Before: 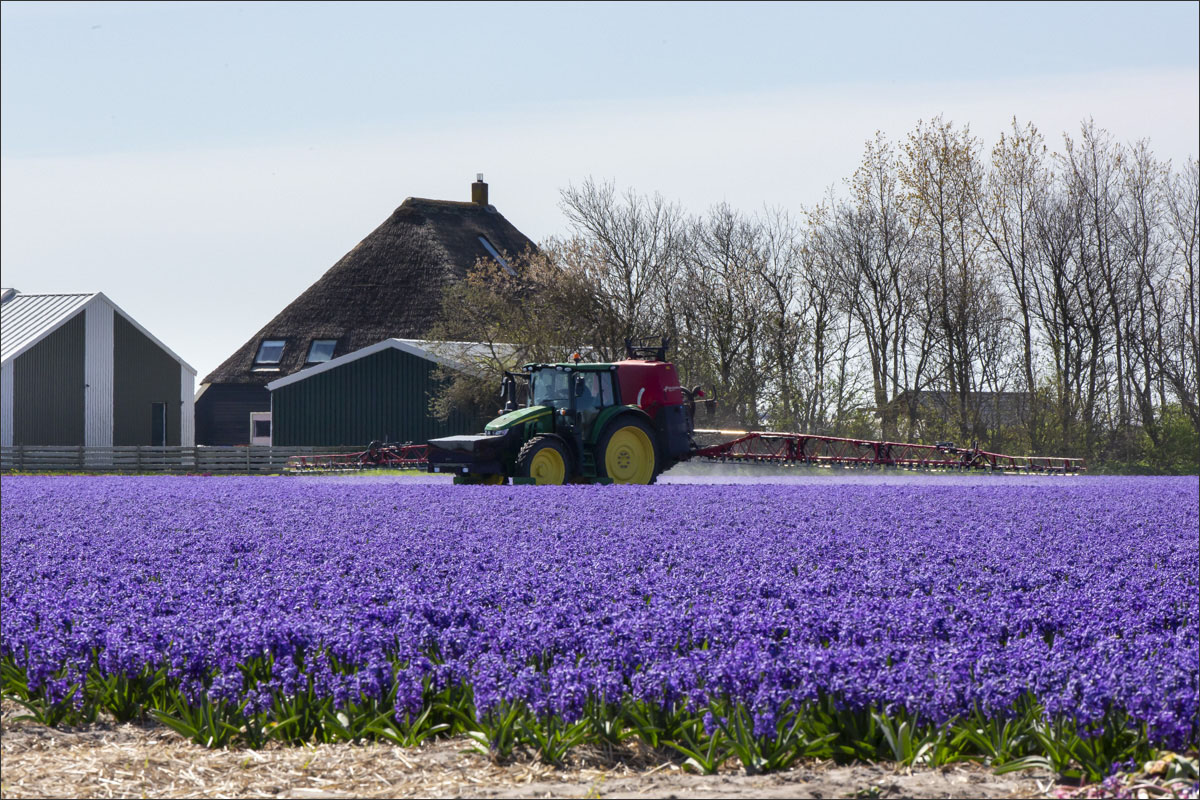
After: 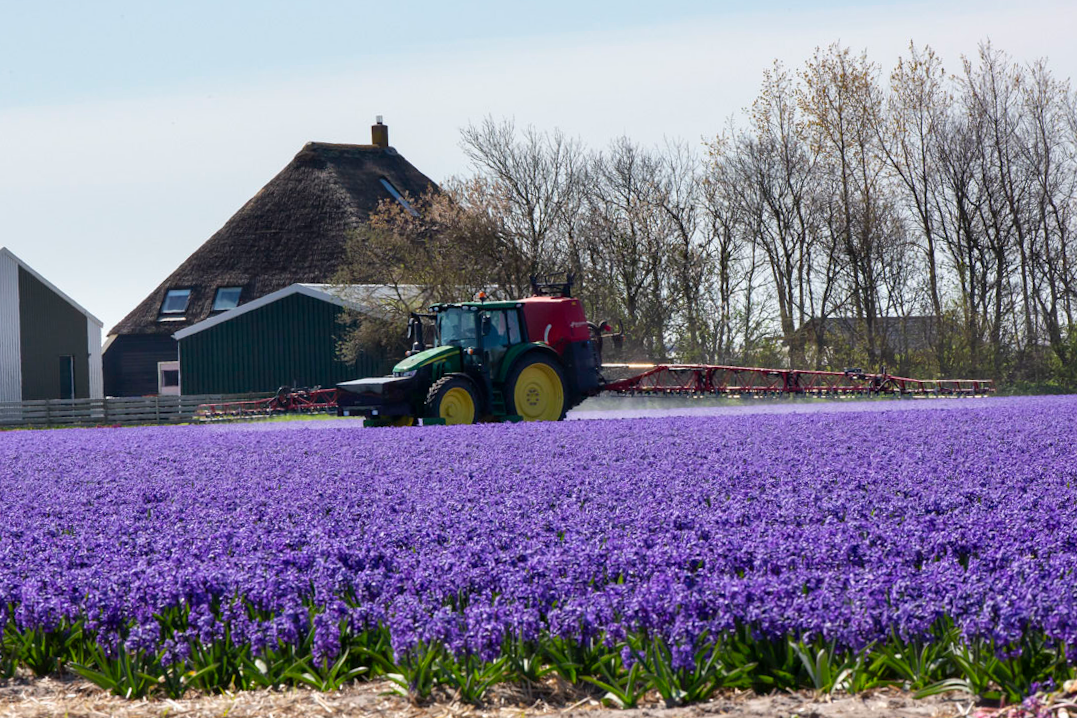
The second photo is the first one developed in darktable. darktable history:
base curve: curves: ch0 [(0, 0) (0.297, 0.298) (1, 1)], preserve colors none
crop and rotate: angle 1.96°, left 5.673%, top 5.673%
